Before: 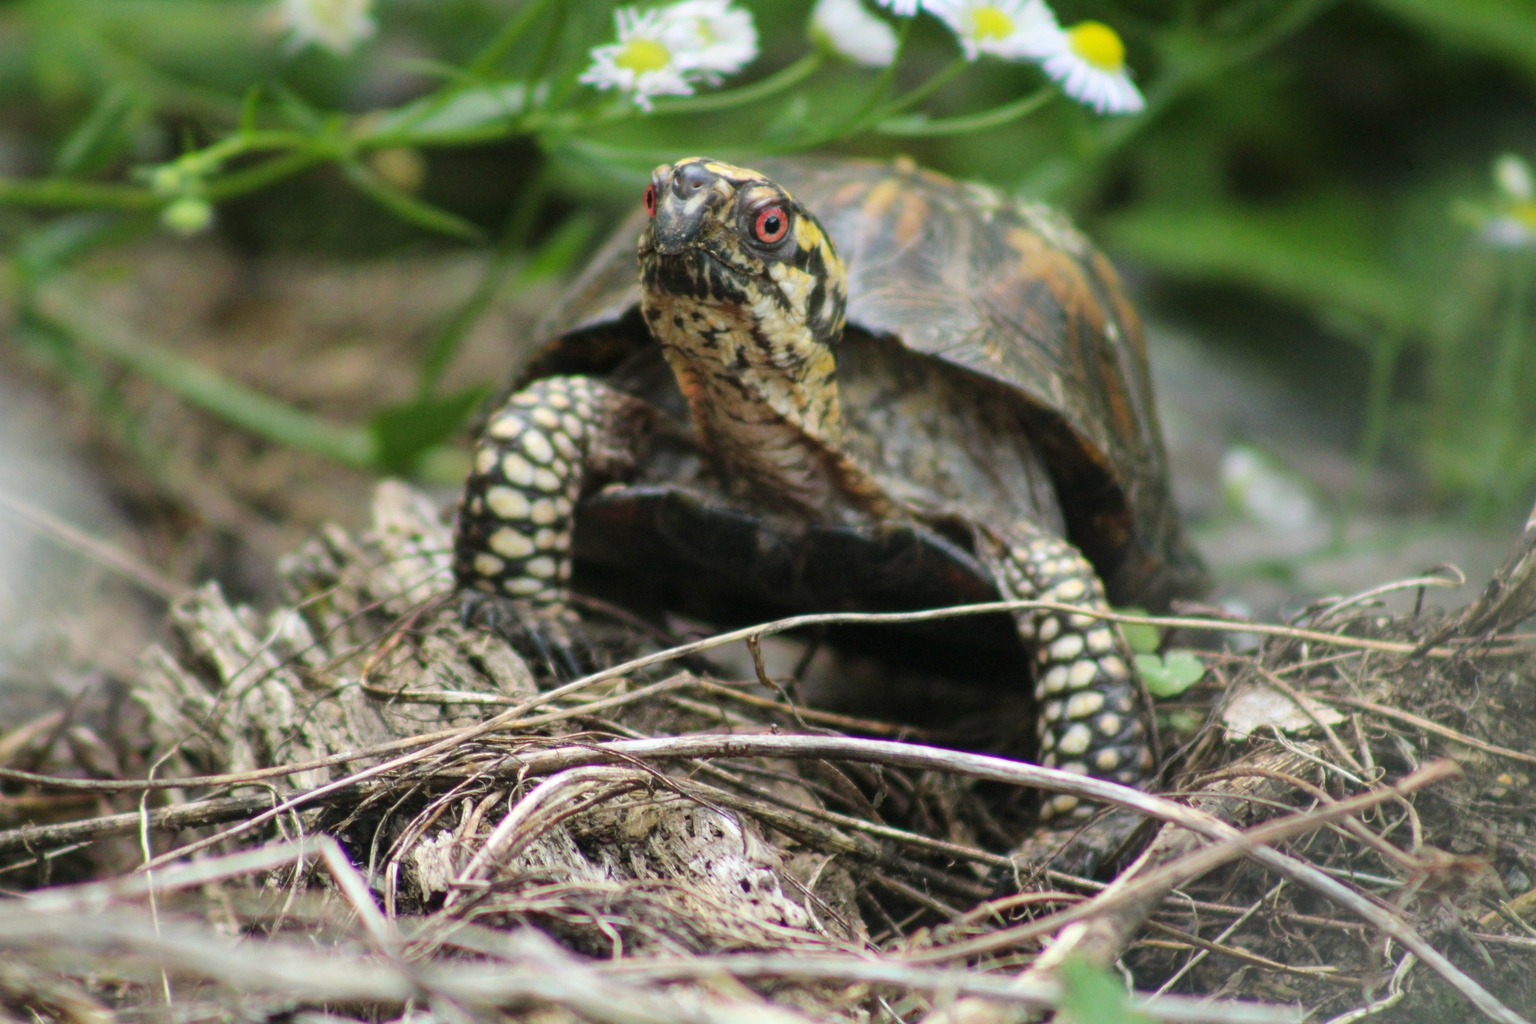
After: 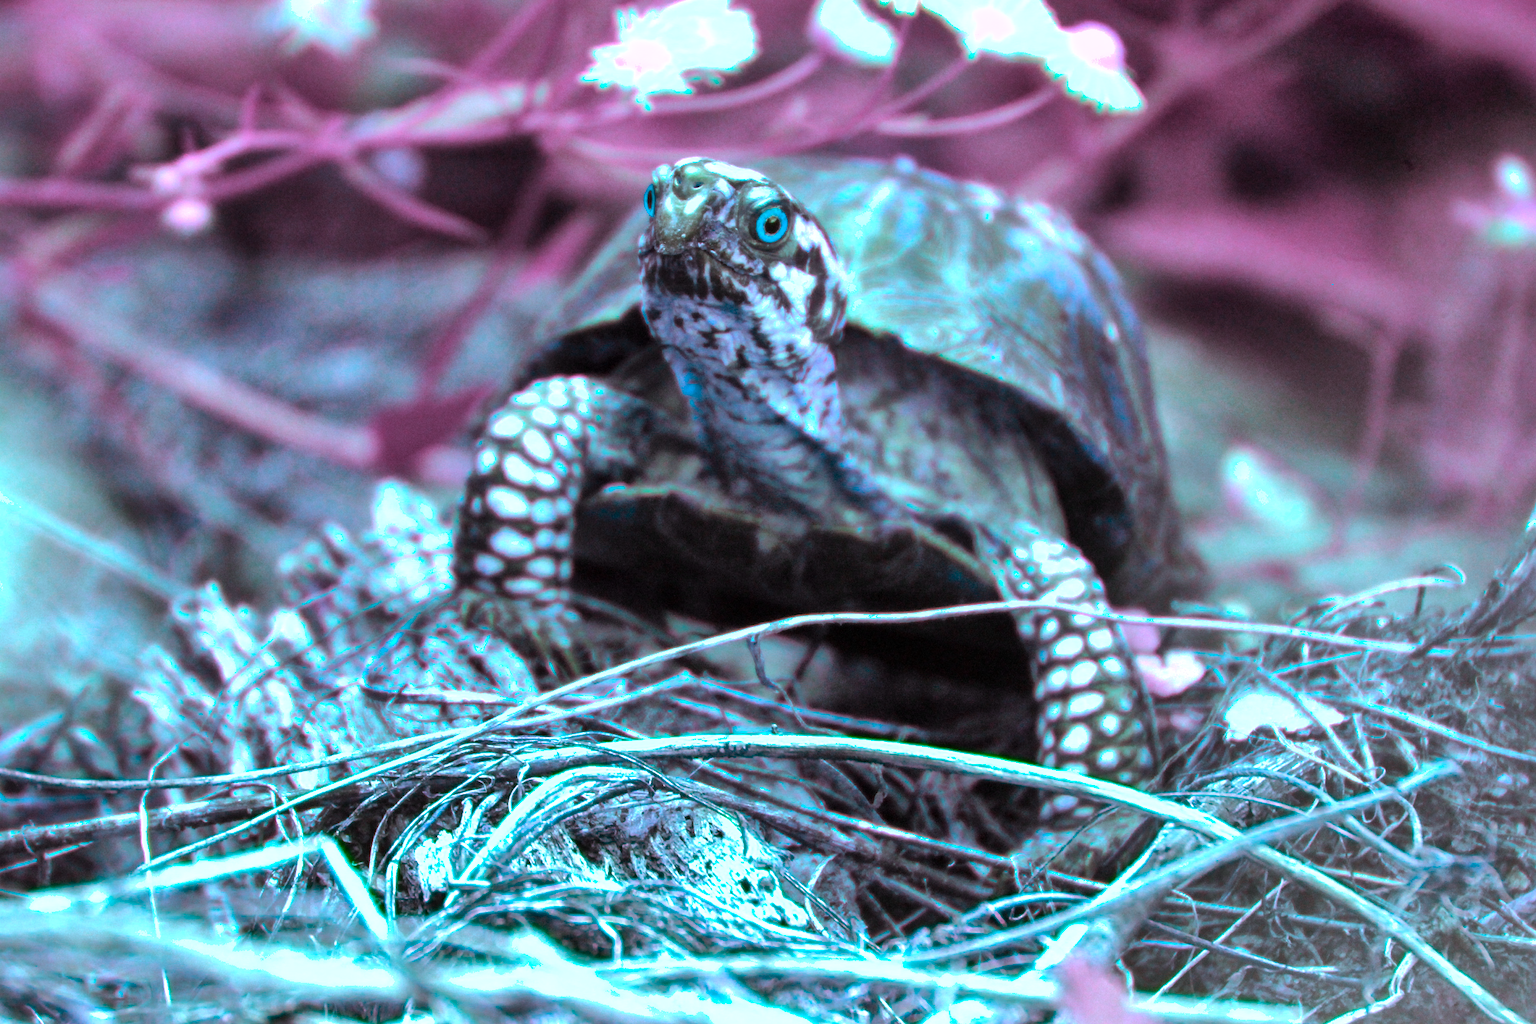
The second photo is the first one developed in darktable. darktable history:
tone equalizer: on, module defaults
color balance rgb: highlights gain › luminance -32.844%, highlights gain › chroma 5.808%, highlights gain › hue 217.78°, perceptual saturation grading › global saturation 0.566%, hue shift -149.54°, contrast 35.029%, saturation formula JzAzBz (2021)
exposure: black level correction 0, exposure 0.691 EV, compensate exposure bias true, compensate highlight preservation false
local contrast: mode bilateral grid, contrast 20, coarseness 50, detail 119%, midtone range 0.2
shadows and highlights: on, module defaults
